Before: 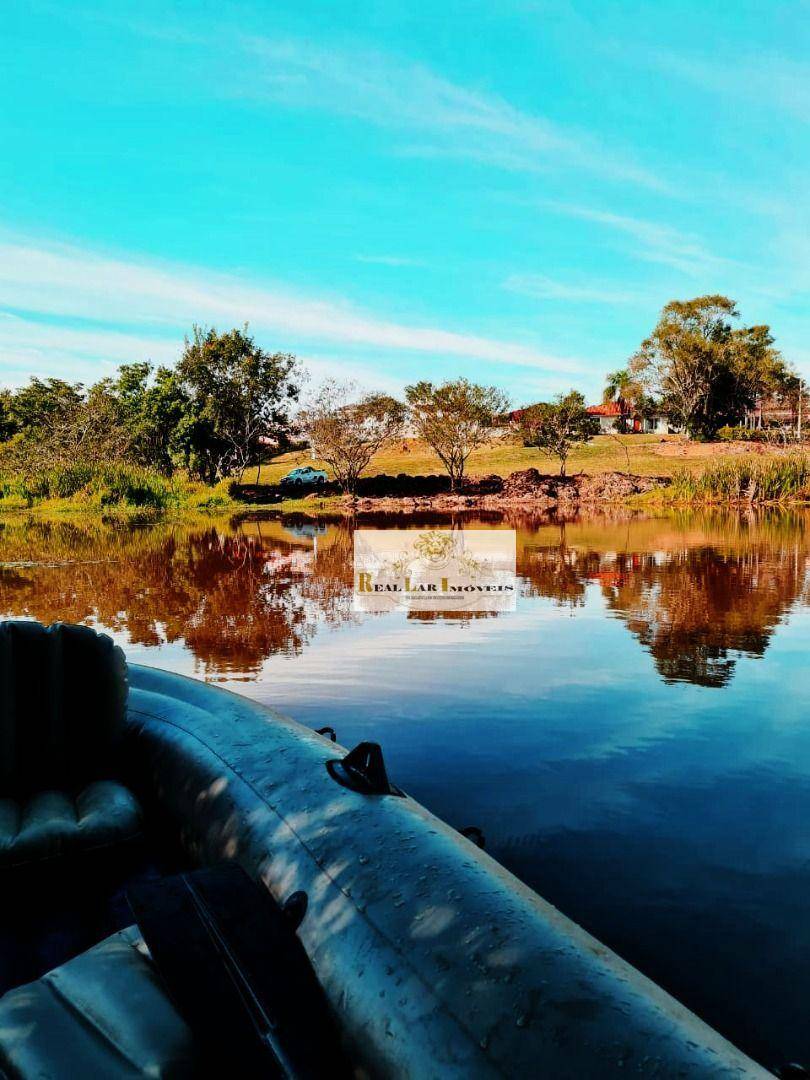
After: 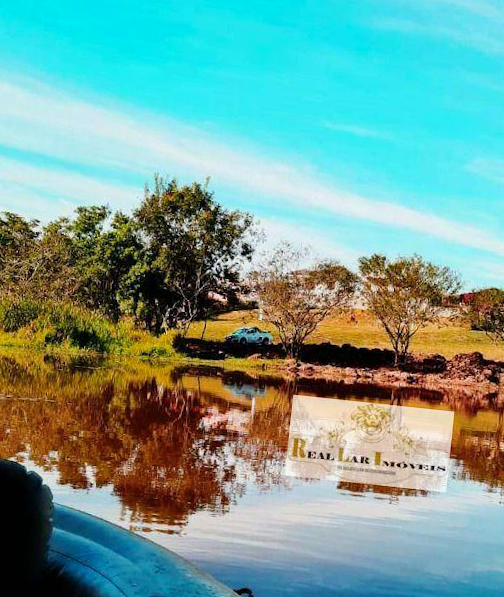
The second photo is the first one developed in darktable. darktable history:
color balance rgb: perceptual saturation grading › global saturation 0.114%, global vibrance 14.199%
crop and rotate: angle -6.02°, left 2.077%, top 7.003%, right 27.223%, bottom 30.188%
